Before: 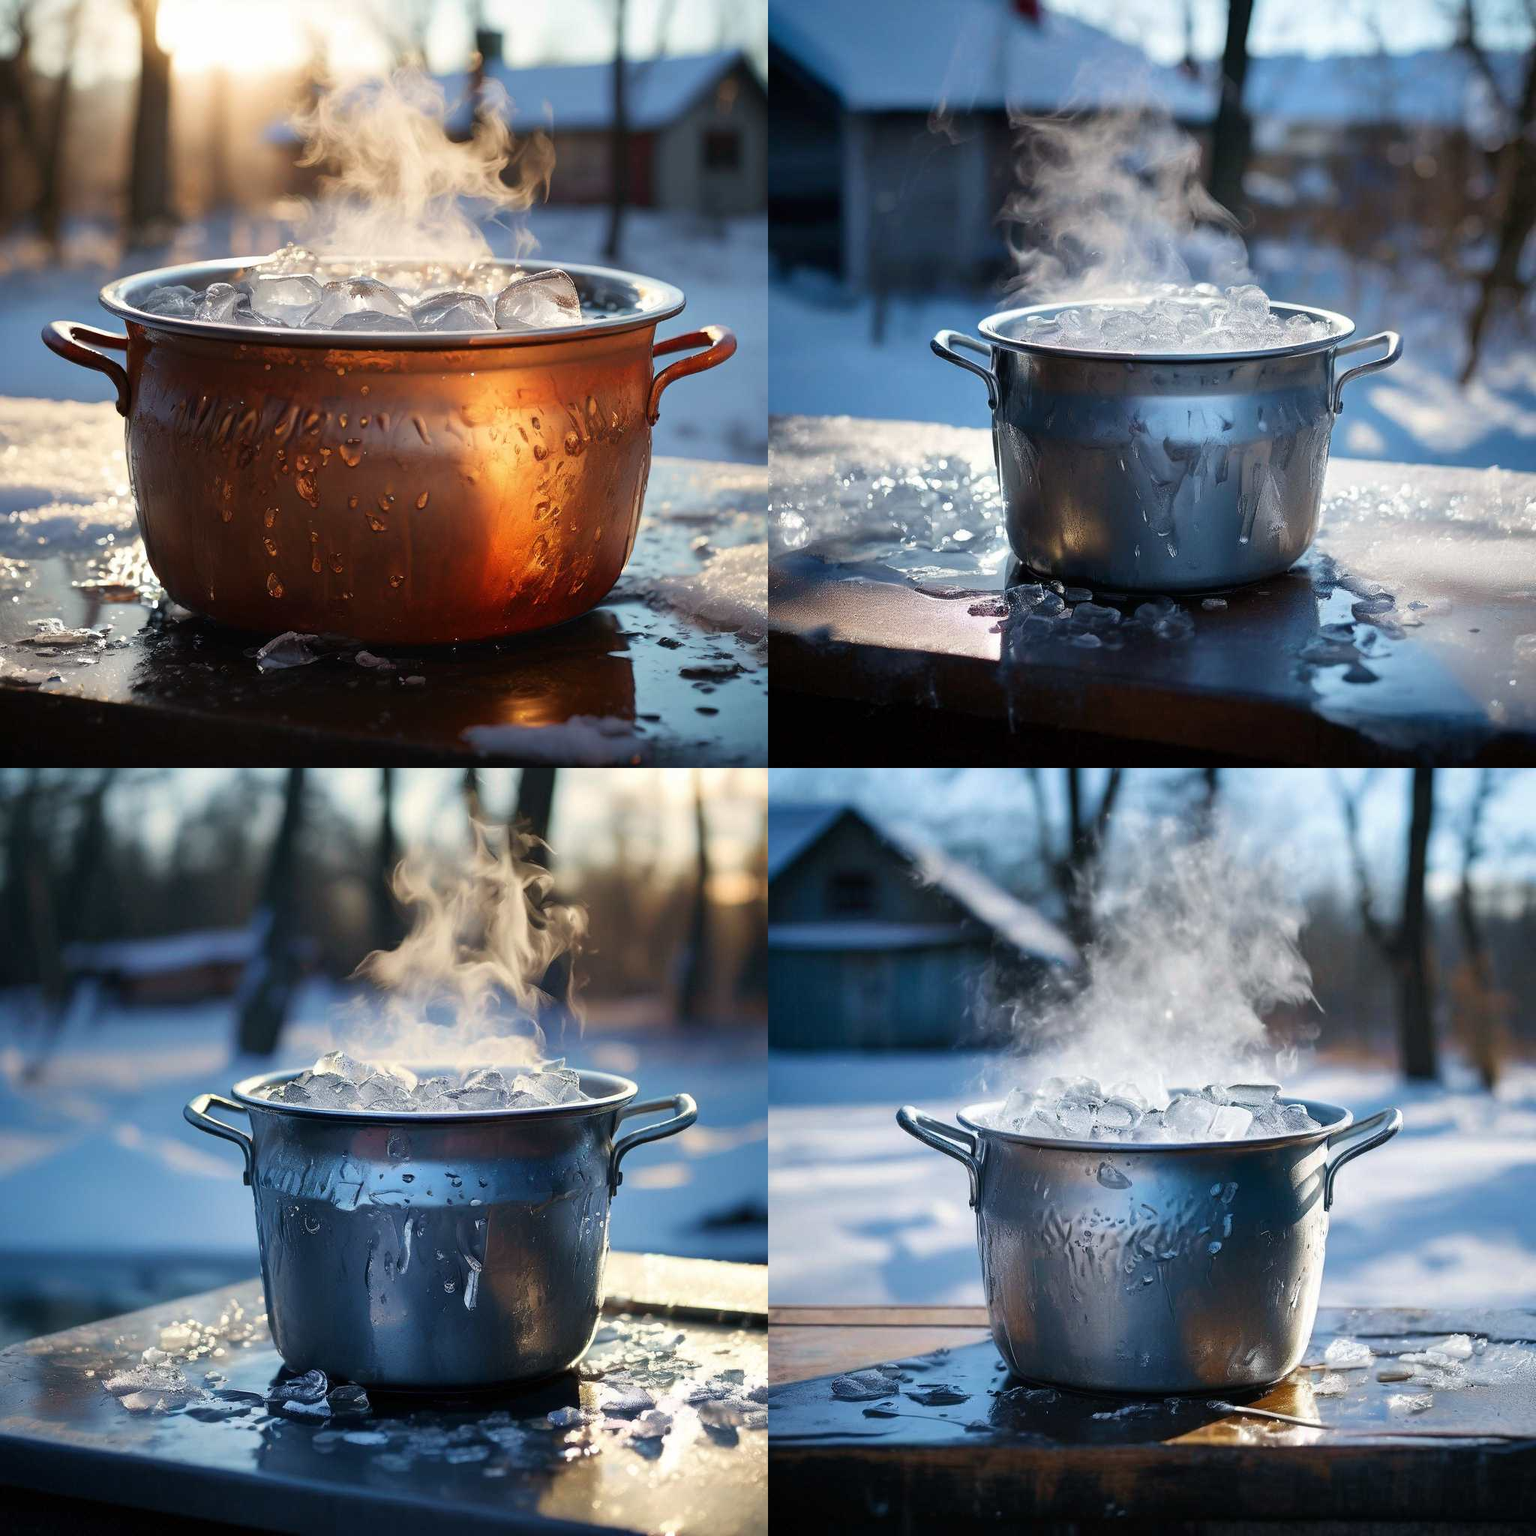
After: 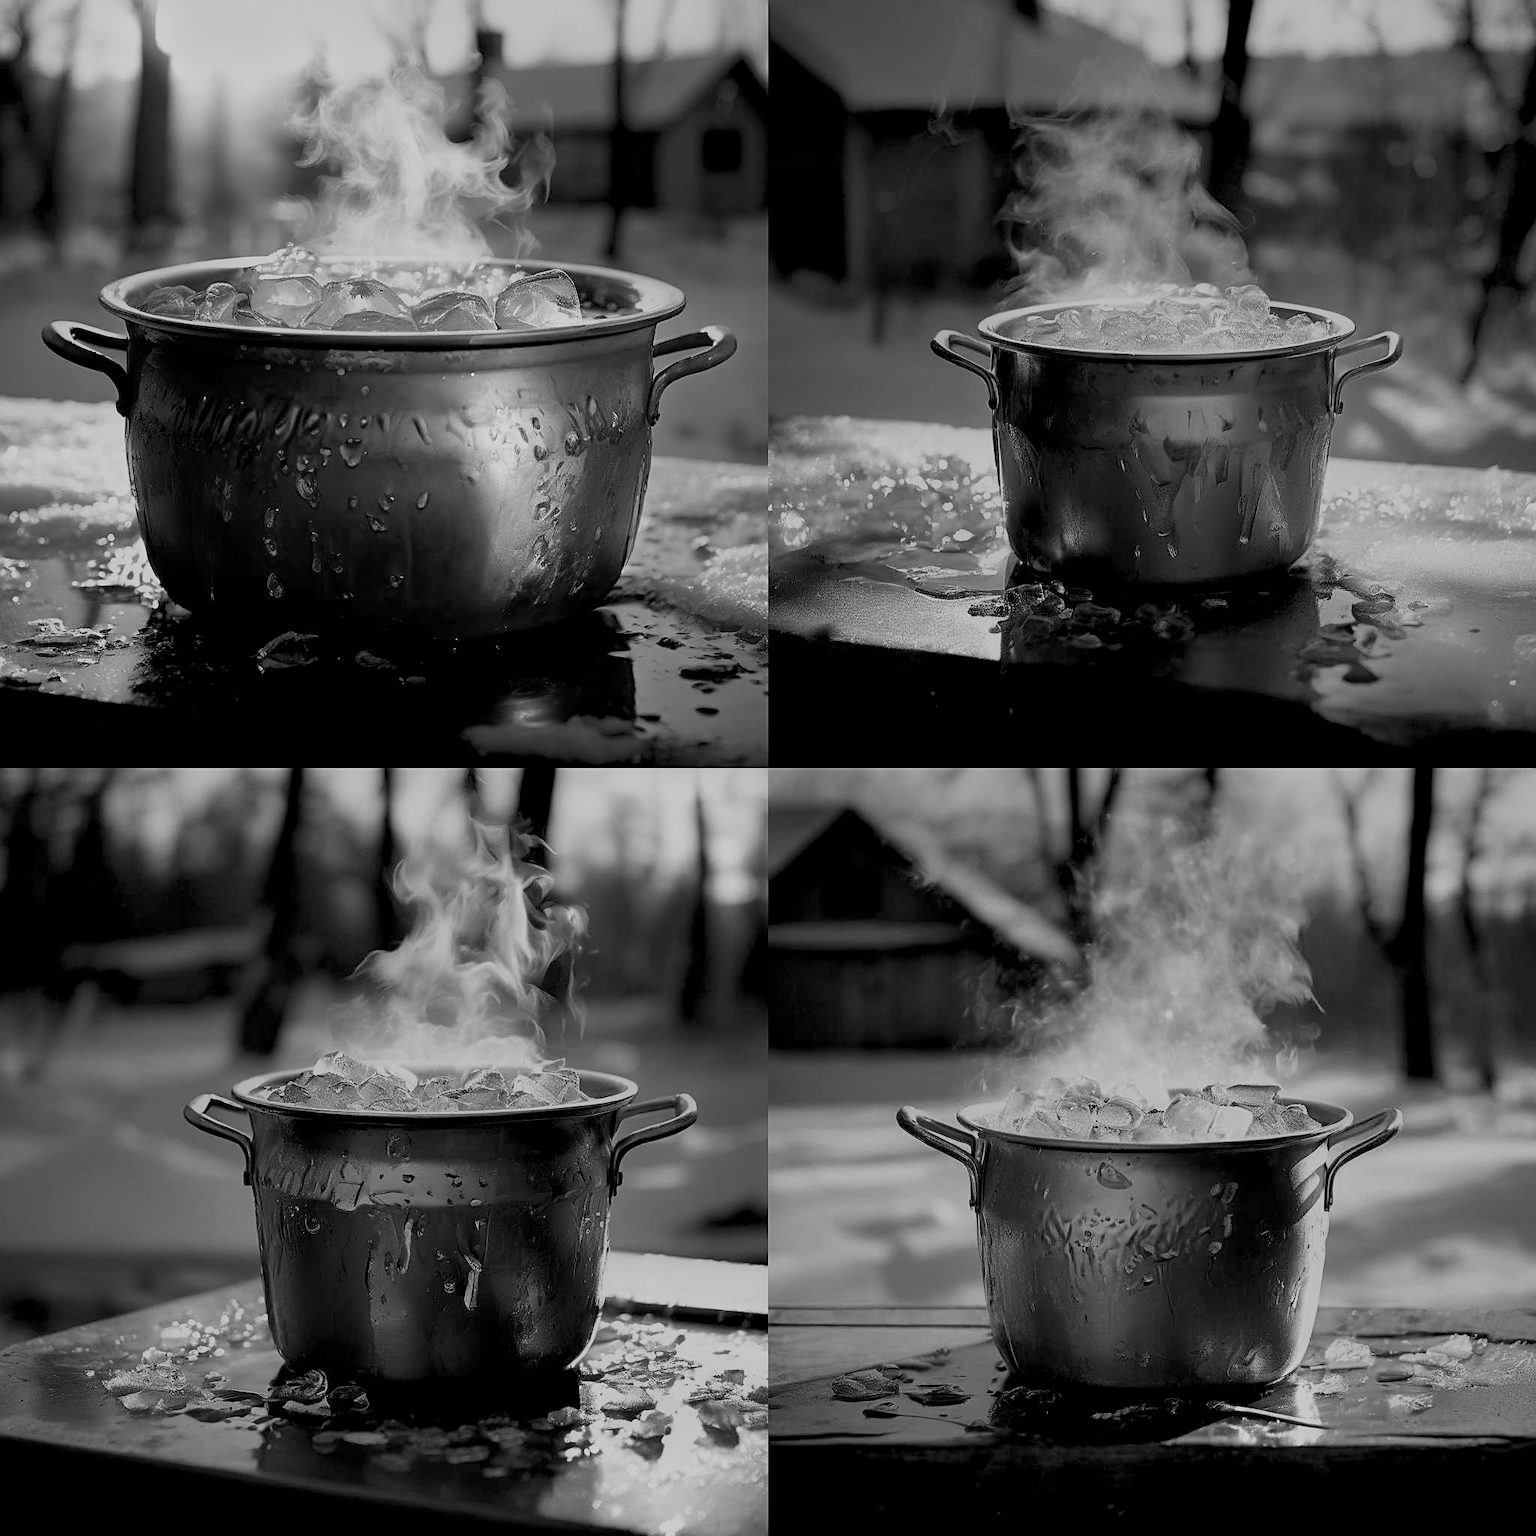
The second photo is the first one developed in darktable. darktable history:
color balance rgb: global vibrance 0.5%
base curve: curves: ch0 [(0.017, 0) (0.425, 0.441) (0.844, 0.933) (1, 1)], preserve colors none
monochrome: a 79.32, b 81.83, size 1.1
sharpen: on, module defaults
color correction: highlights a* -5.94, highlights b* 11.19
